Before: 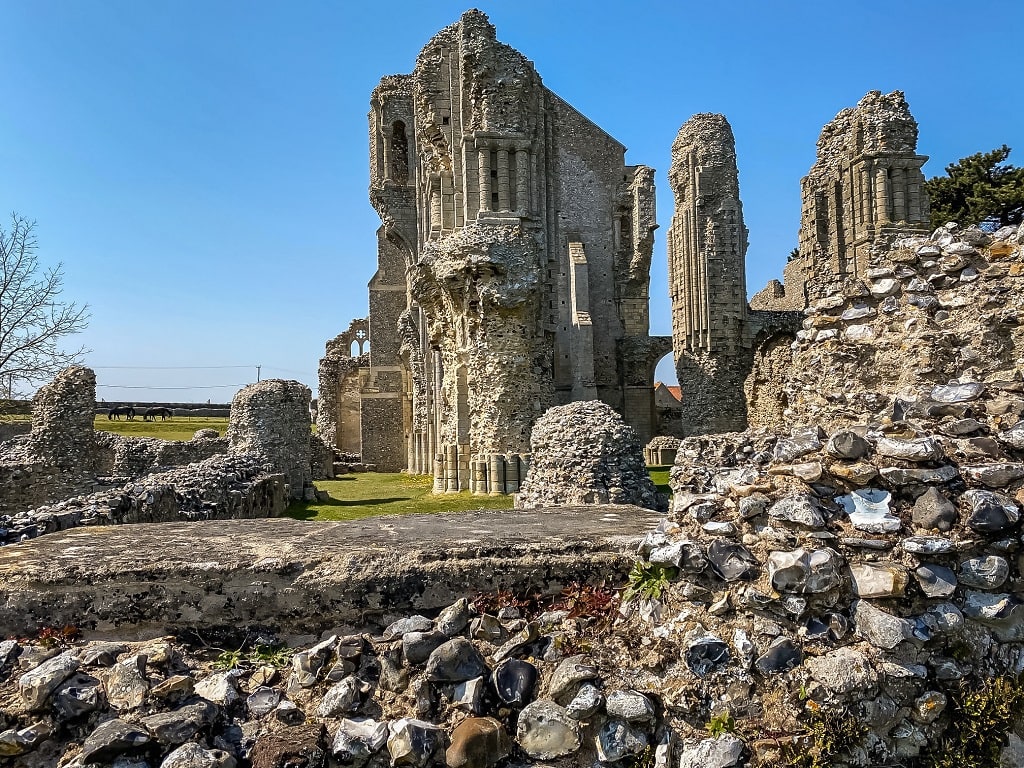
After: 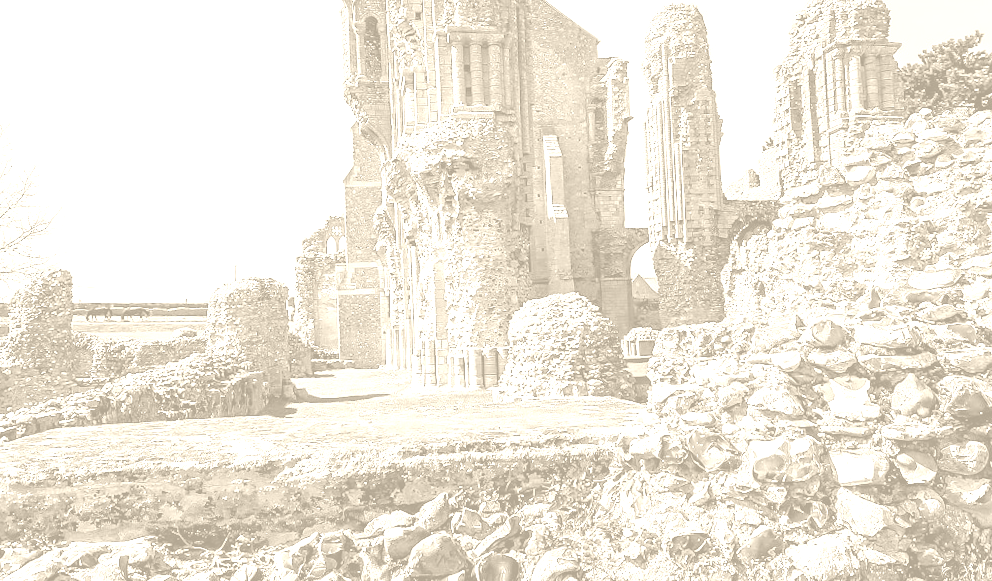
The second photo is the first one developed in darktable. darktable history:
rotate and perspective: rotation -1°, crop left 0.011, crop right 0.989, crop top 0.025, crop bottom 0.975
colorize: hue 36°, saturation 71%, lightness 80.79%
crop and rotate: left 1.814%, top 12.818%, right 0.25%, bottom 9.225%
base curve: curves: ch0 [(0, 0) (0.557, 0.834) (1, 1)]
